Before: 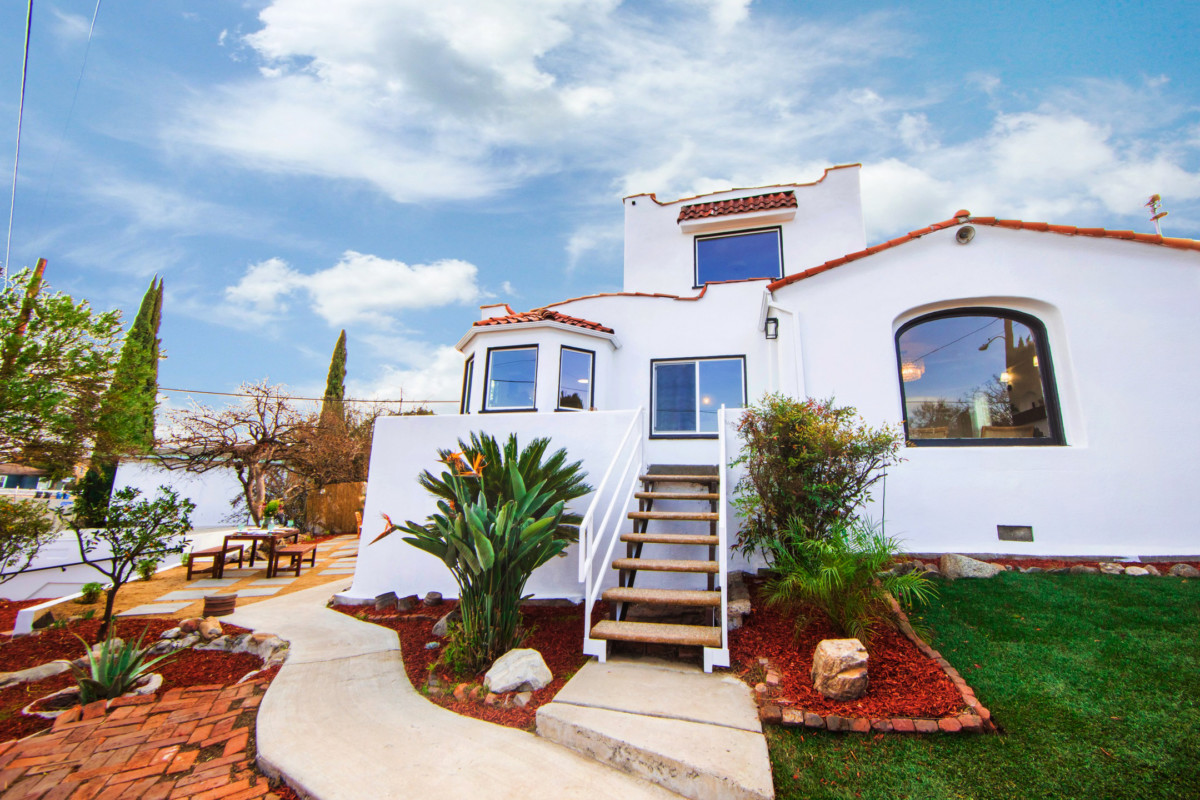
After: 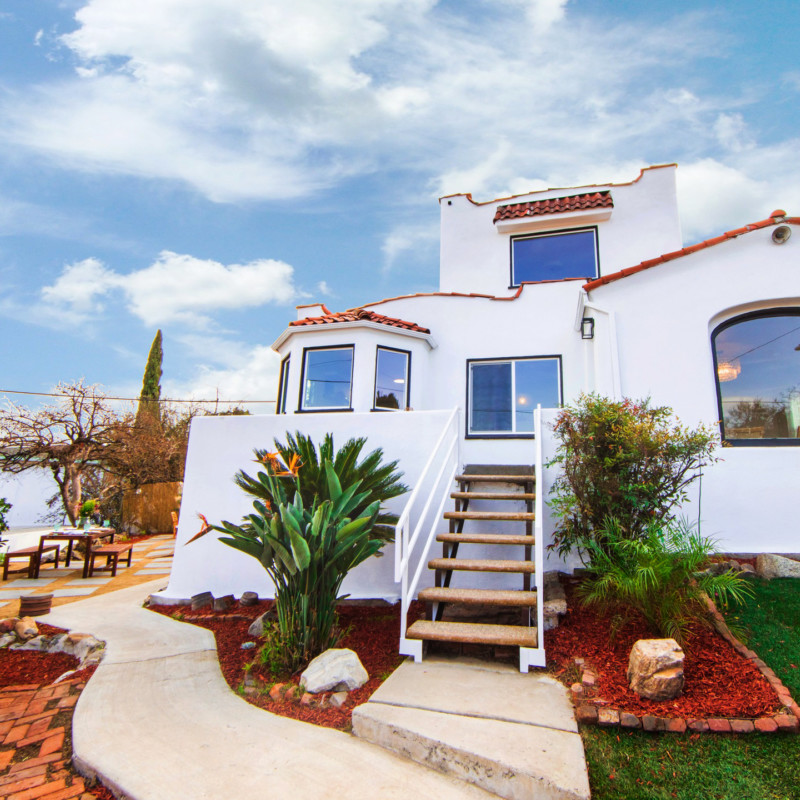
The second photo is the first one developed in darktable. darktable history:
base curve: preserve colors none
crop and rotate: left 15.401%, right 17.892%
